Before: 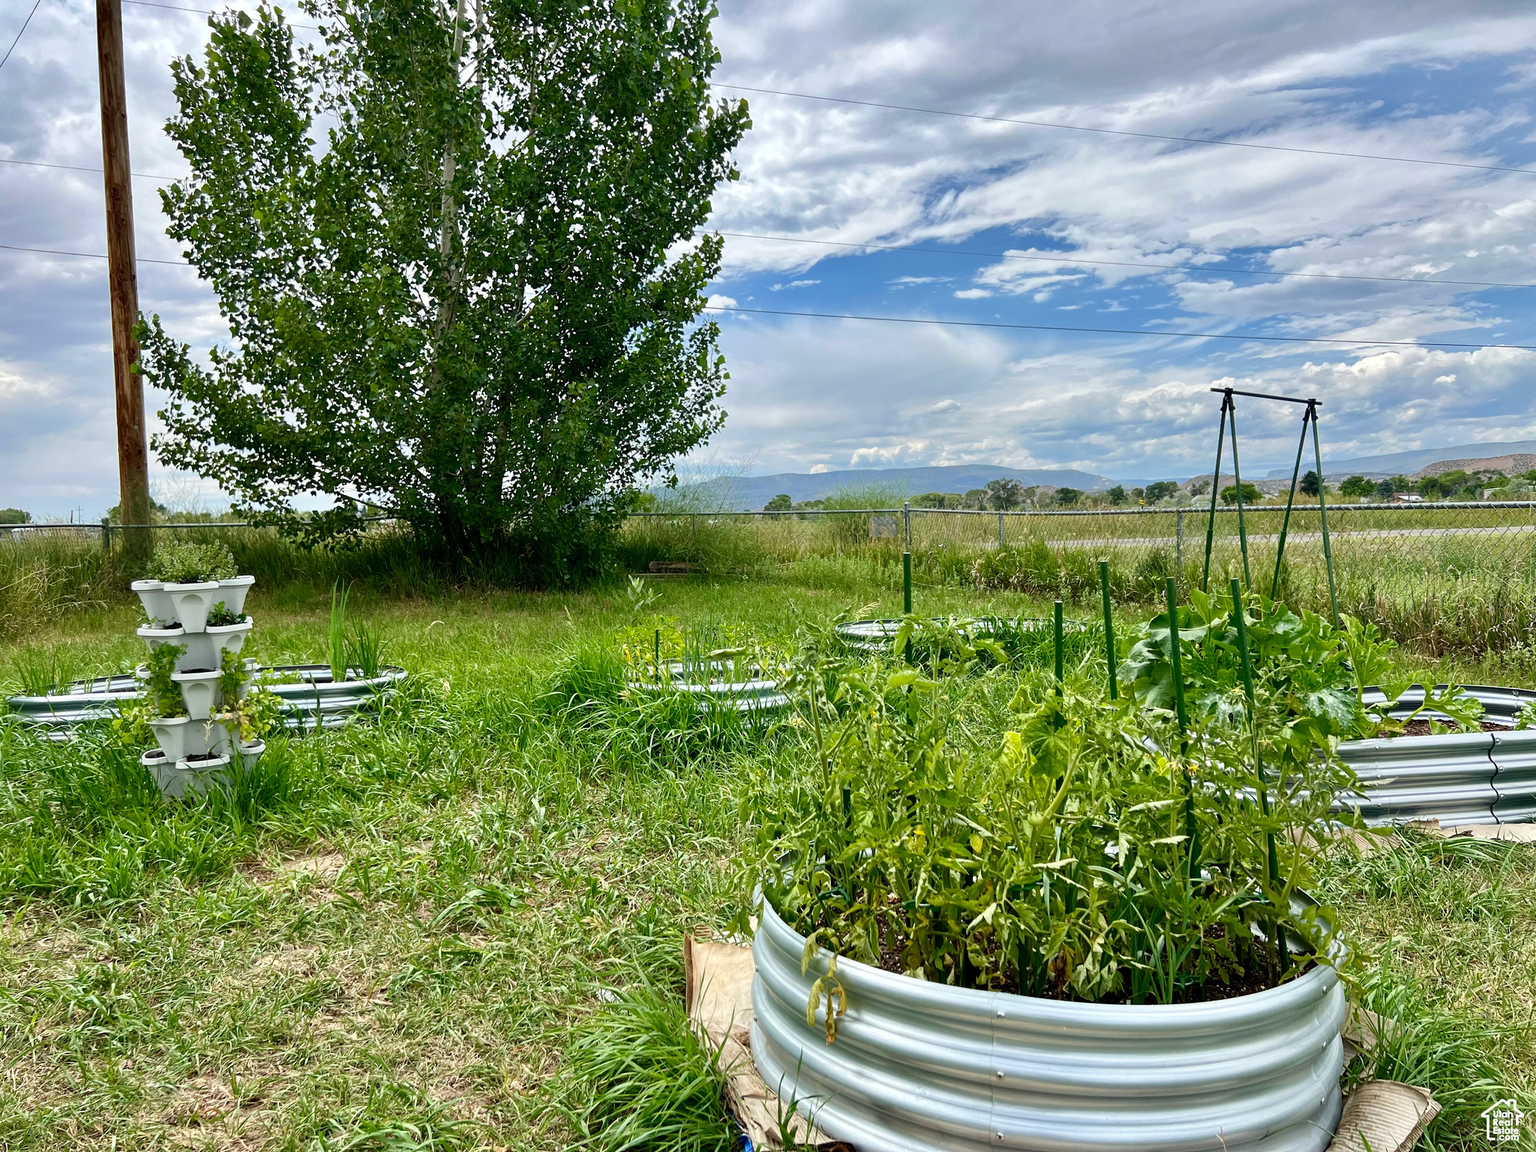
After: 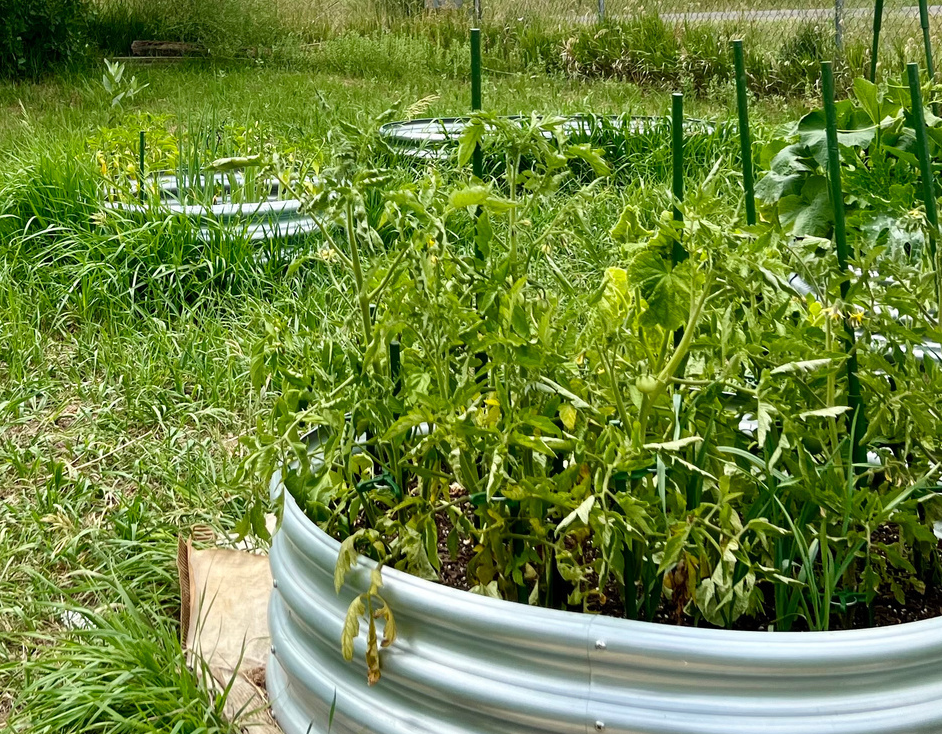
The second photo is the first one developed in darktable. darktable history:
crop: left 35.854%, top 46.154%, right 18.146%, bottom 6.04%
